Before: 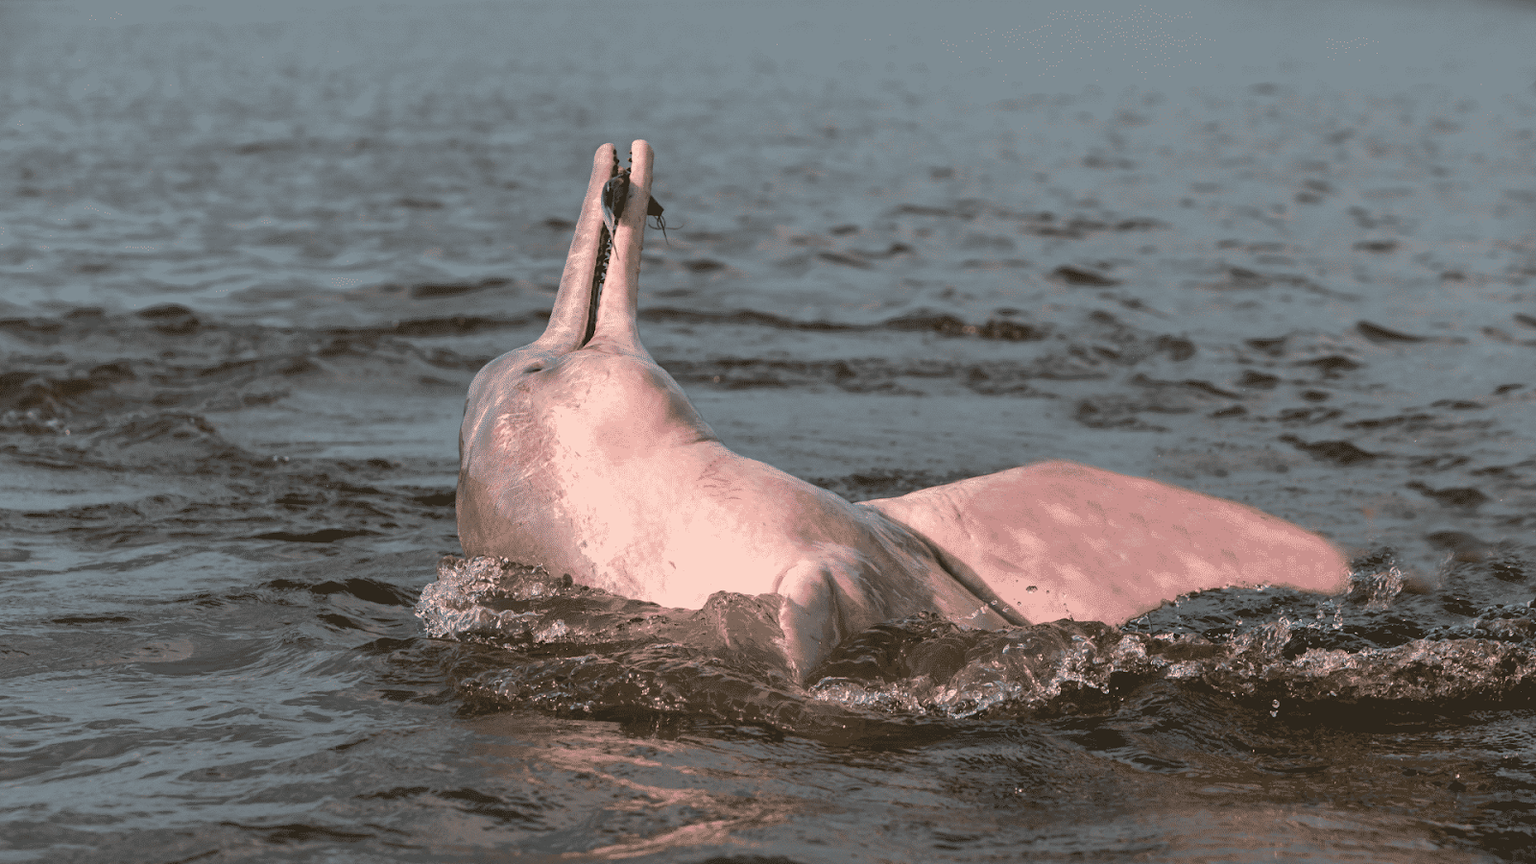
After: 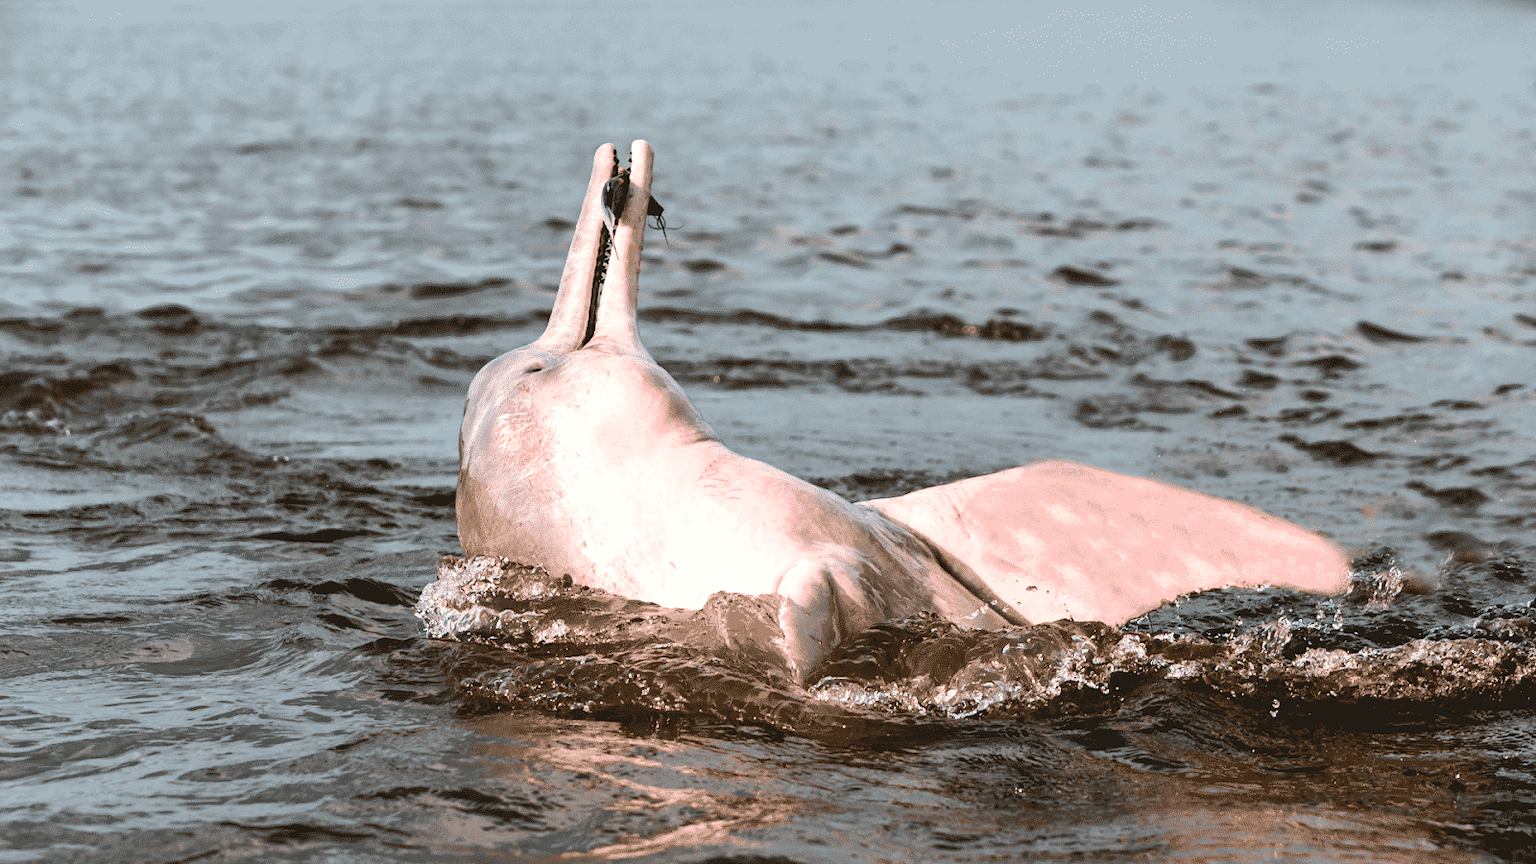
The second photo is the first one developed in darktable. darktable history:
color balance rgb: highlights gain › luminance 17.91%, perceptual saturation grading › global saturation 0.141%, perceptual brilliance grading › highlights 11.764%, global vibrance 20%
base curve: curves: ch0 [(0, 0) (0.036, 0.025) (0.121, 0.166) (0.206, 0.329) (0.605, 0.79) (1, 1)], preserve colors none
